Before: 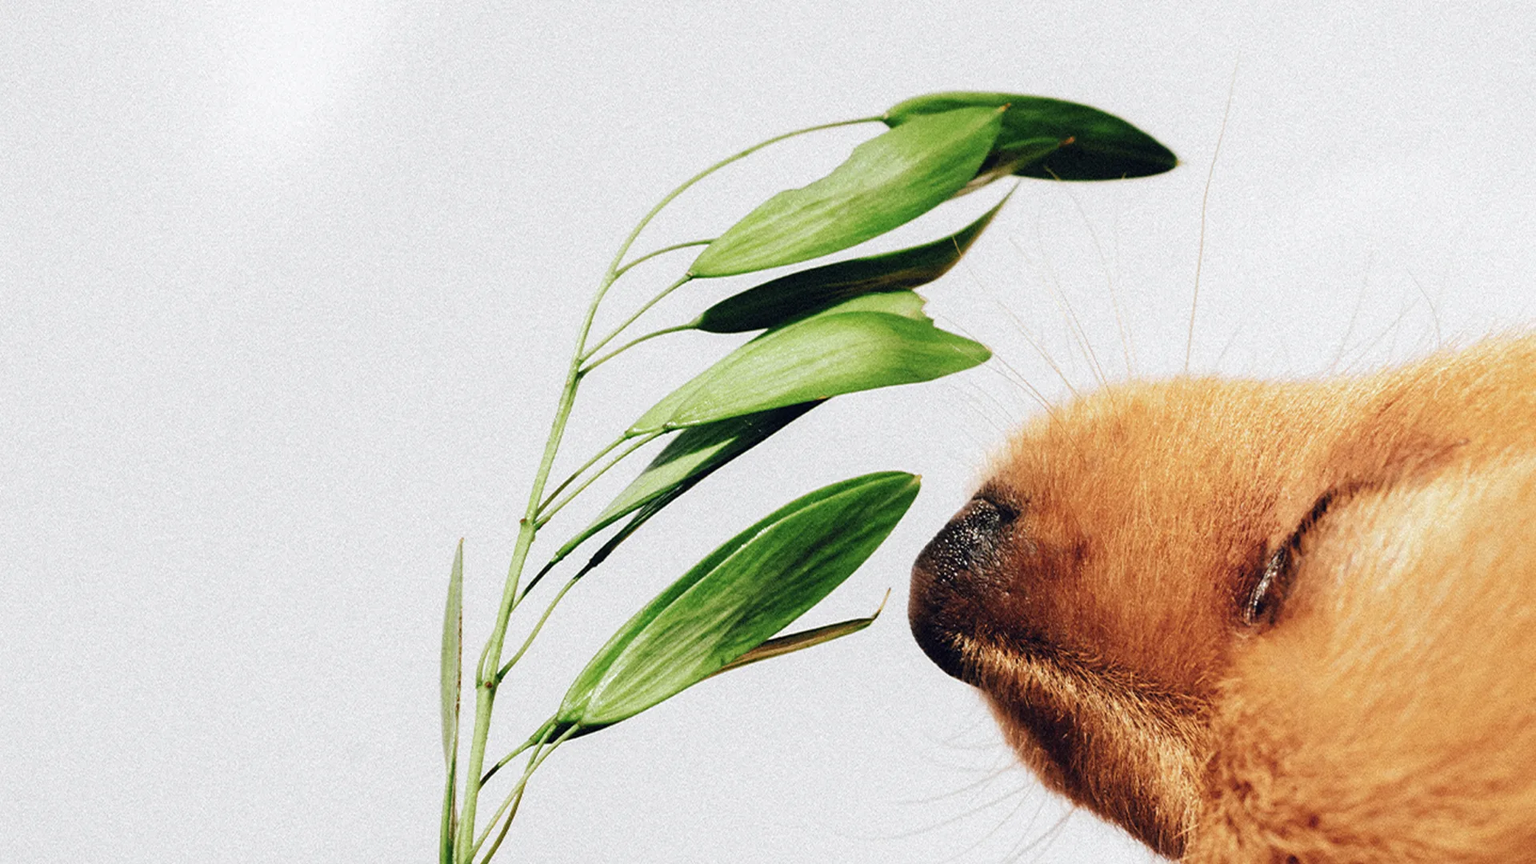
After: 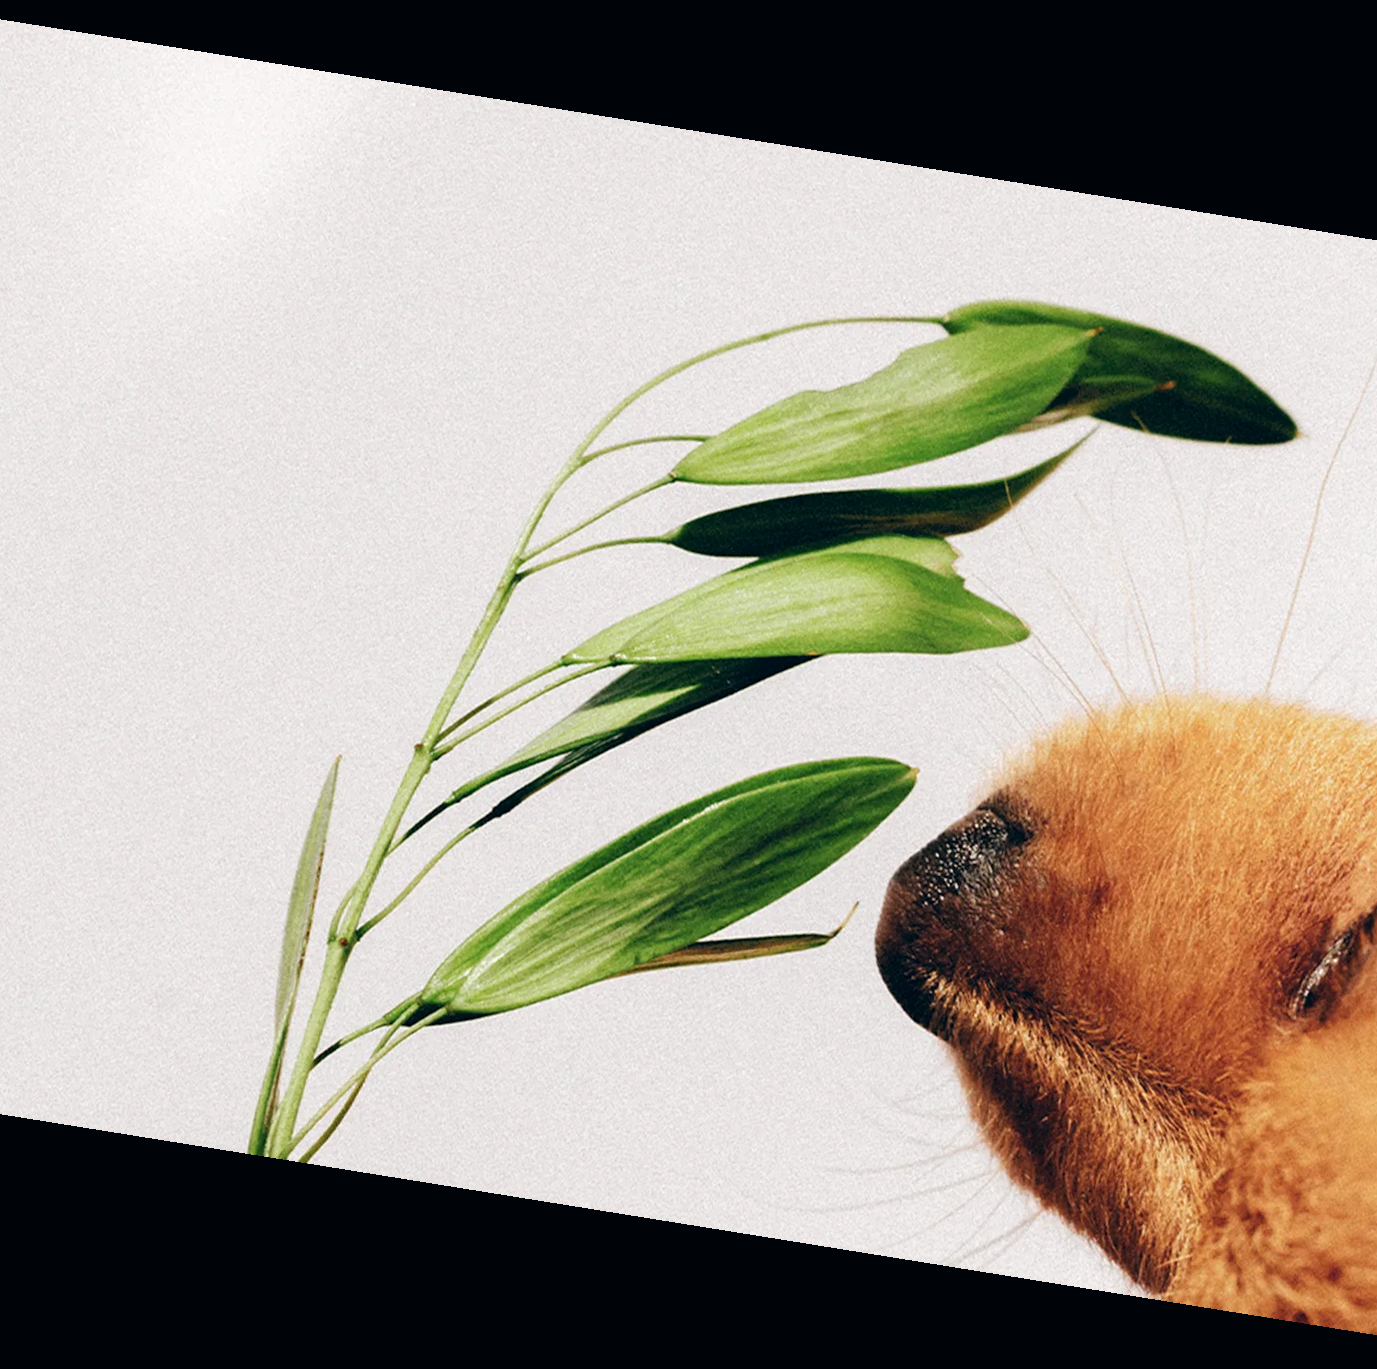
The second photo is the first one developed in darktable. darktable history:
crop and rotate: left 14.292%, right 19.041%
rotate and perspective: rotation 9.12°, automatic cropping off
color balance: lift [1, 0.998, 1.001, 1.002], gamma [1, 1.02, 1, 0.98], gain [1, 1.02, 1.003, 0.98]
